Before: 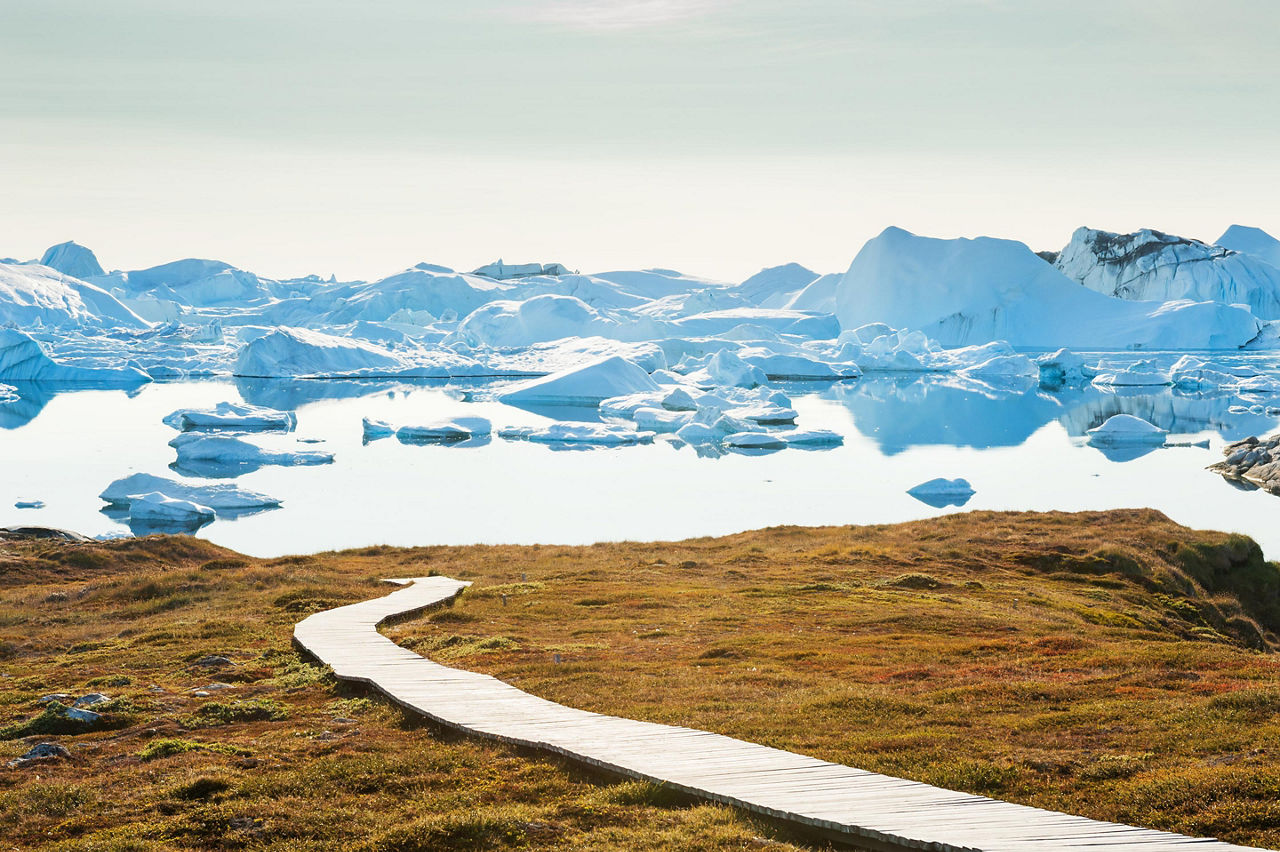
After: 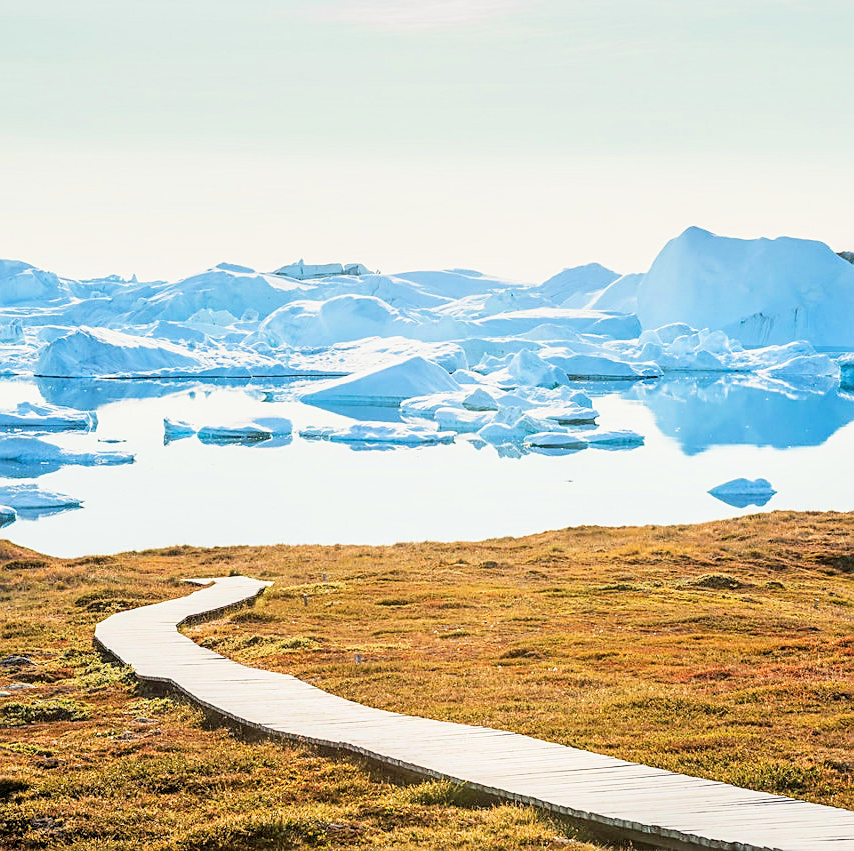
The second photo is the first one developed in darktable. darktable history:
filmic rgb: black relative exposure -7.65 EV, white relative exposure 4.56 EV, threshold 5.97 EV, hardness 3.61, color science v6 (2022), enable highlight reconstruction true
local contrast: on, module defaults
crop and rotate: left 15.558%, right 17.7%
exposure: black level correction 0, exposure 1.095 EV, compensate highlight preservation false
sharpen: on, module defaults
